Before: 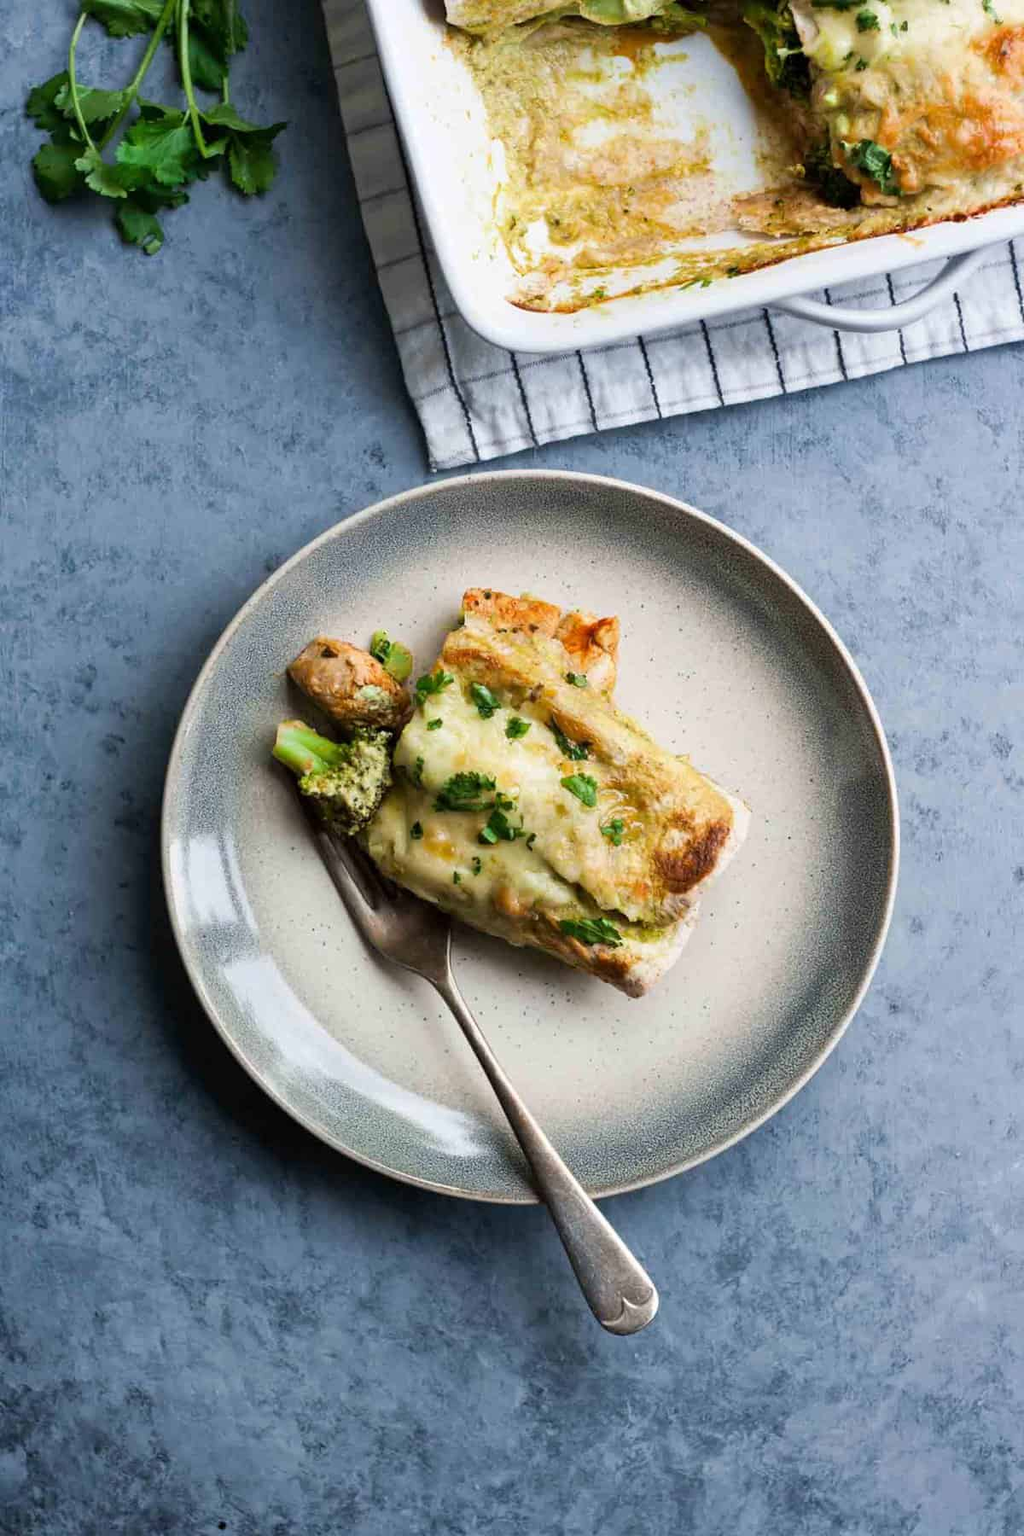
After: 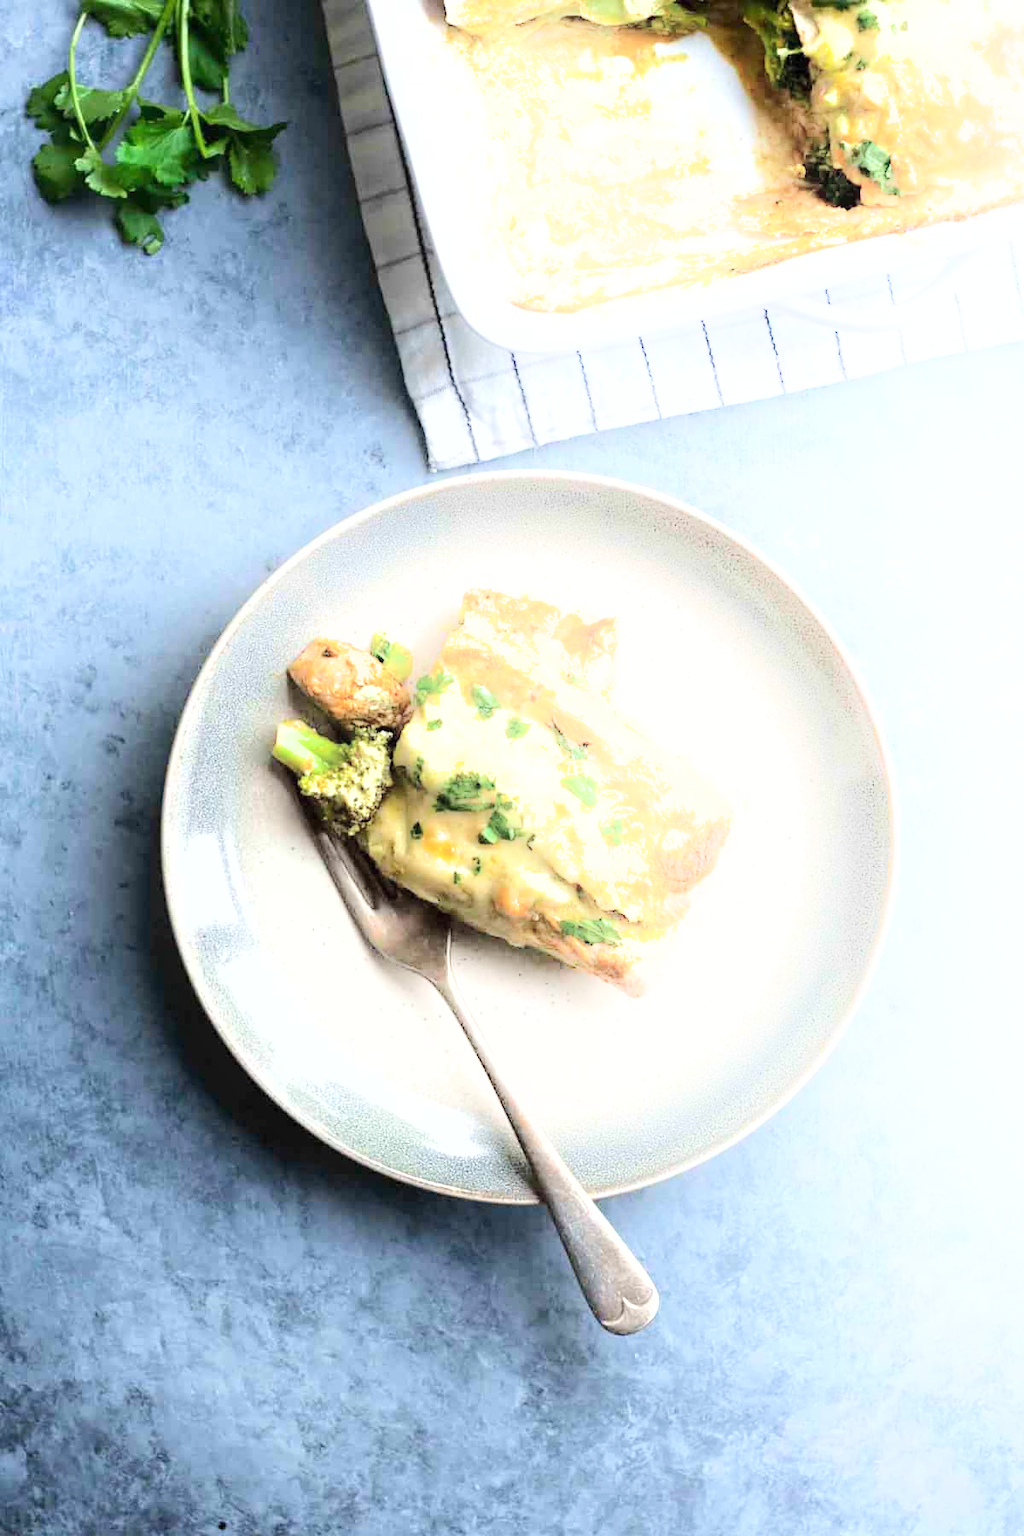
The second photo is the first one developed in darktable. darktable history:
exposure: black level correction 0, exposure 1 EV, compensate highlight preservation false
shadows and highlights: shadows -21.67, highlights 99.91, soften with gaussian
